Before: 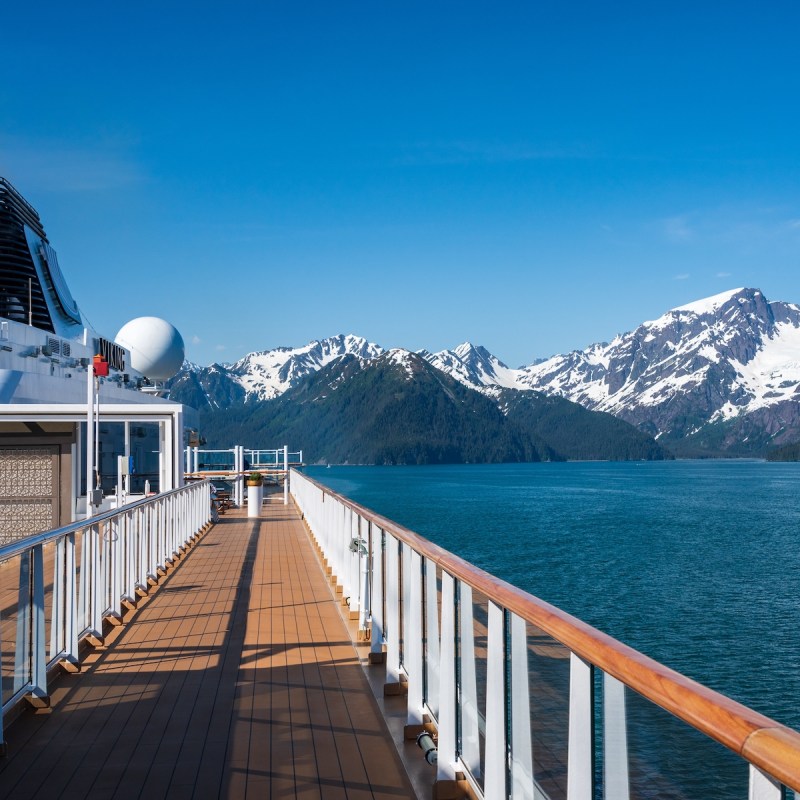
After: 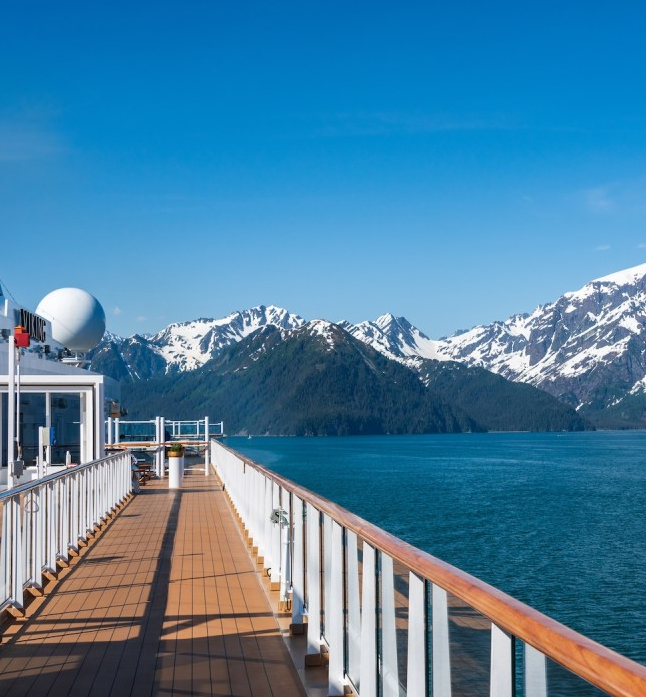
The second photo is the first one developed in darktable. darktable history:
crop: left 9.934%, top 3.649%, right 9.228%, bottom 9.103%
